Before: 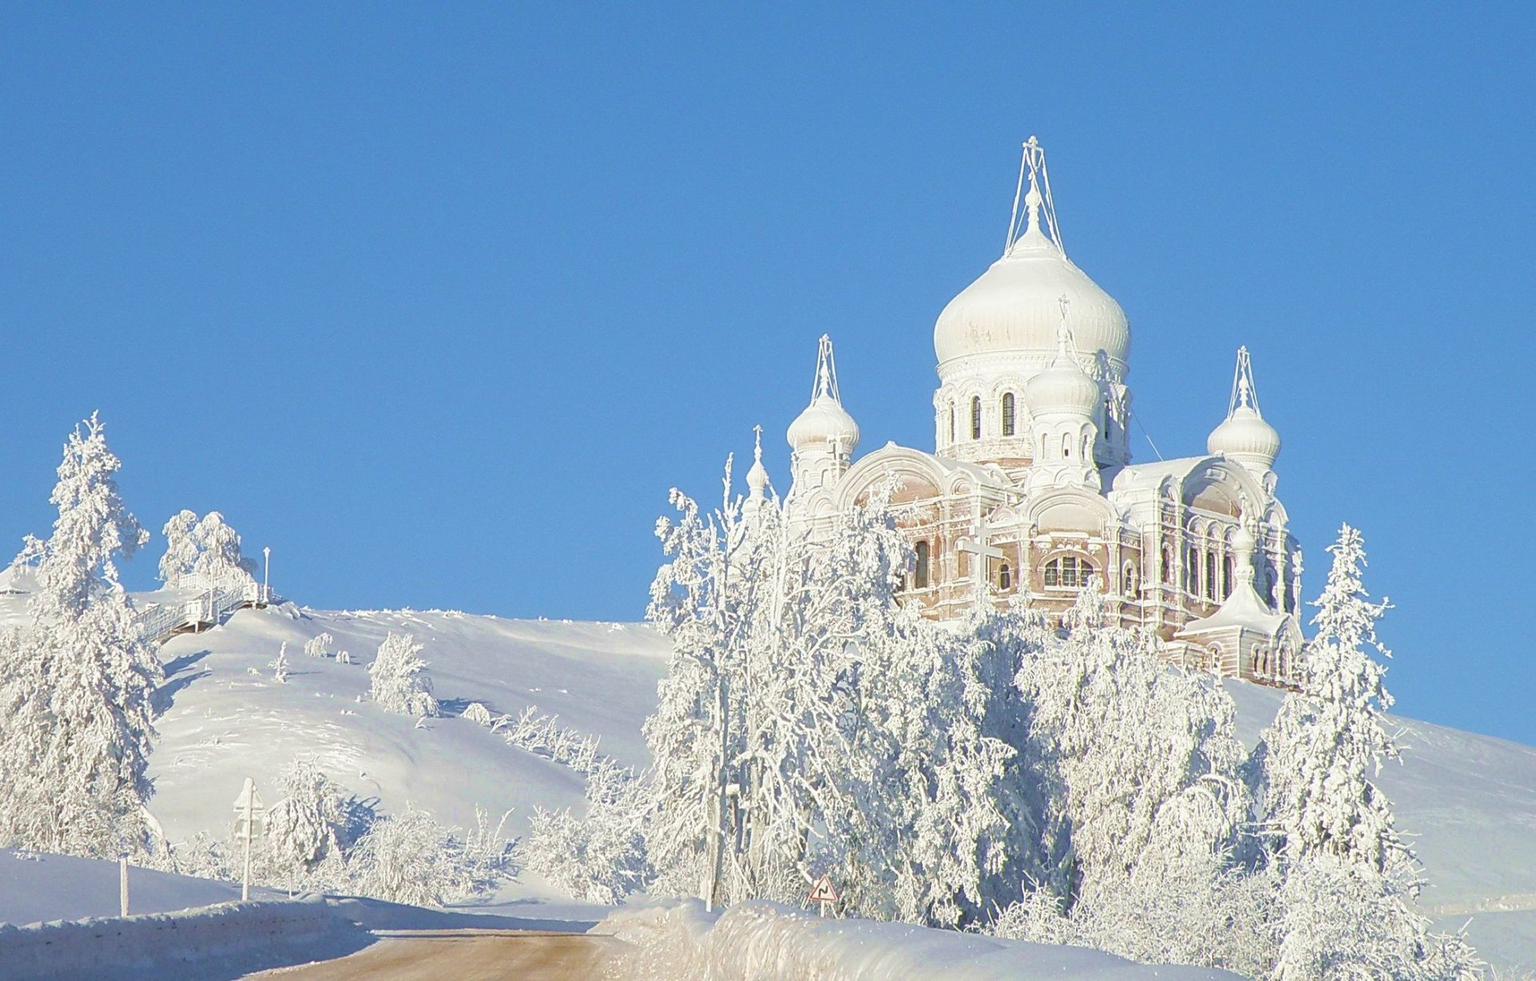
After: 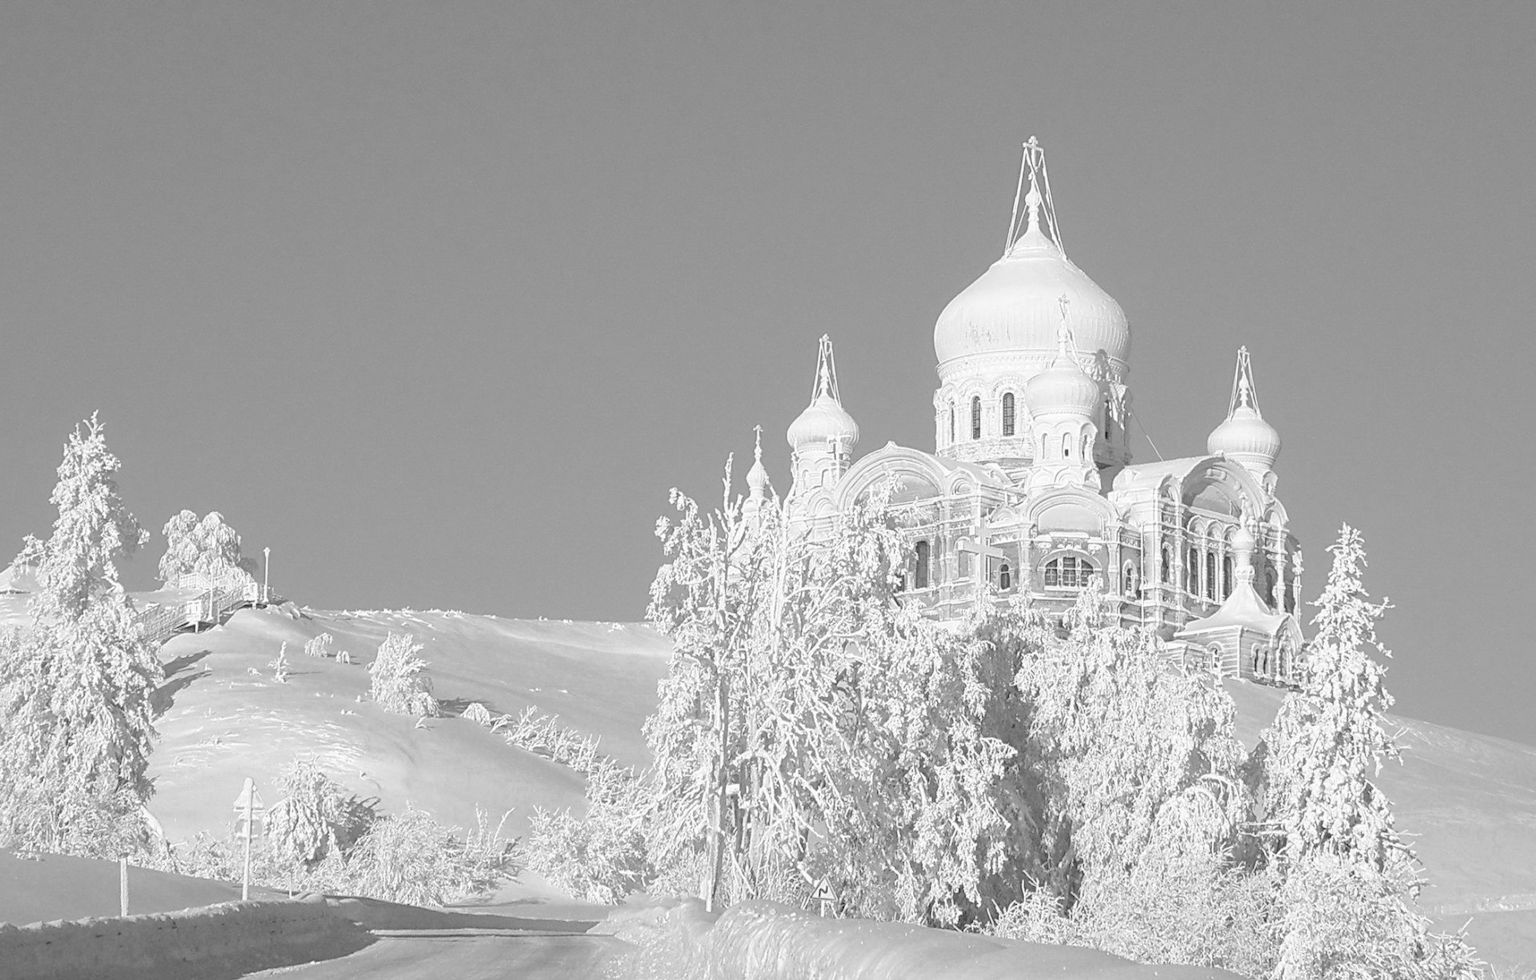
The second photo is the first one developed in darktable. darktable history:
monochrome: on, module defaults
color balance rgb: perceptual saturation grading › global saturation 25%, perceptual brilliance grading › mid-tones 10%, perceptual brilliance grading › shadows 15%, global vibrance 20%
